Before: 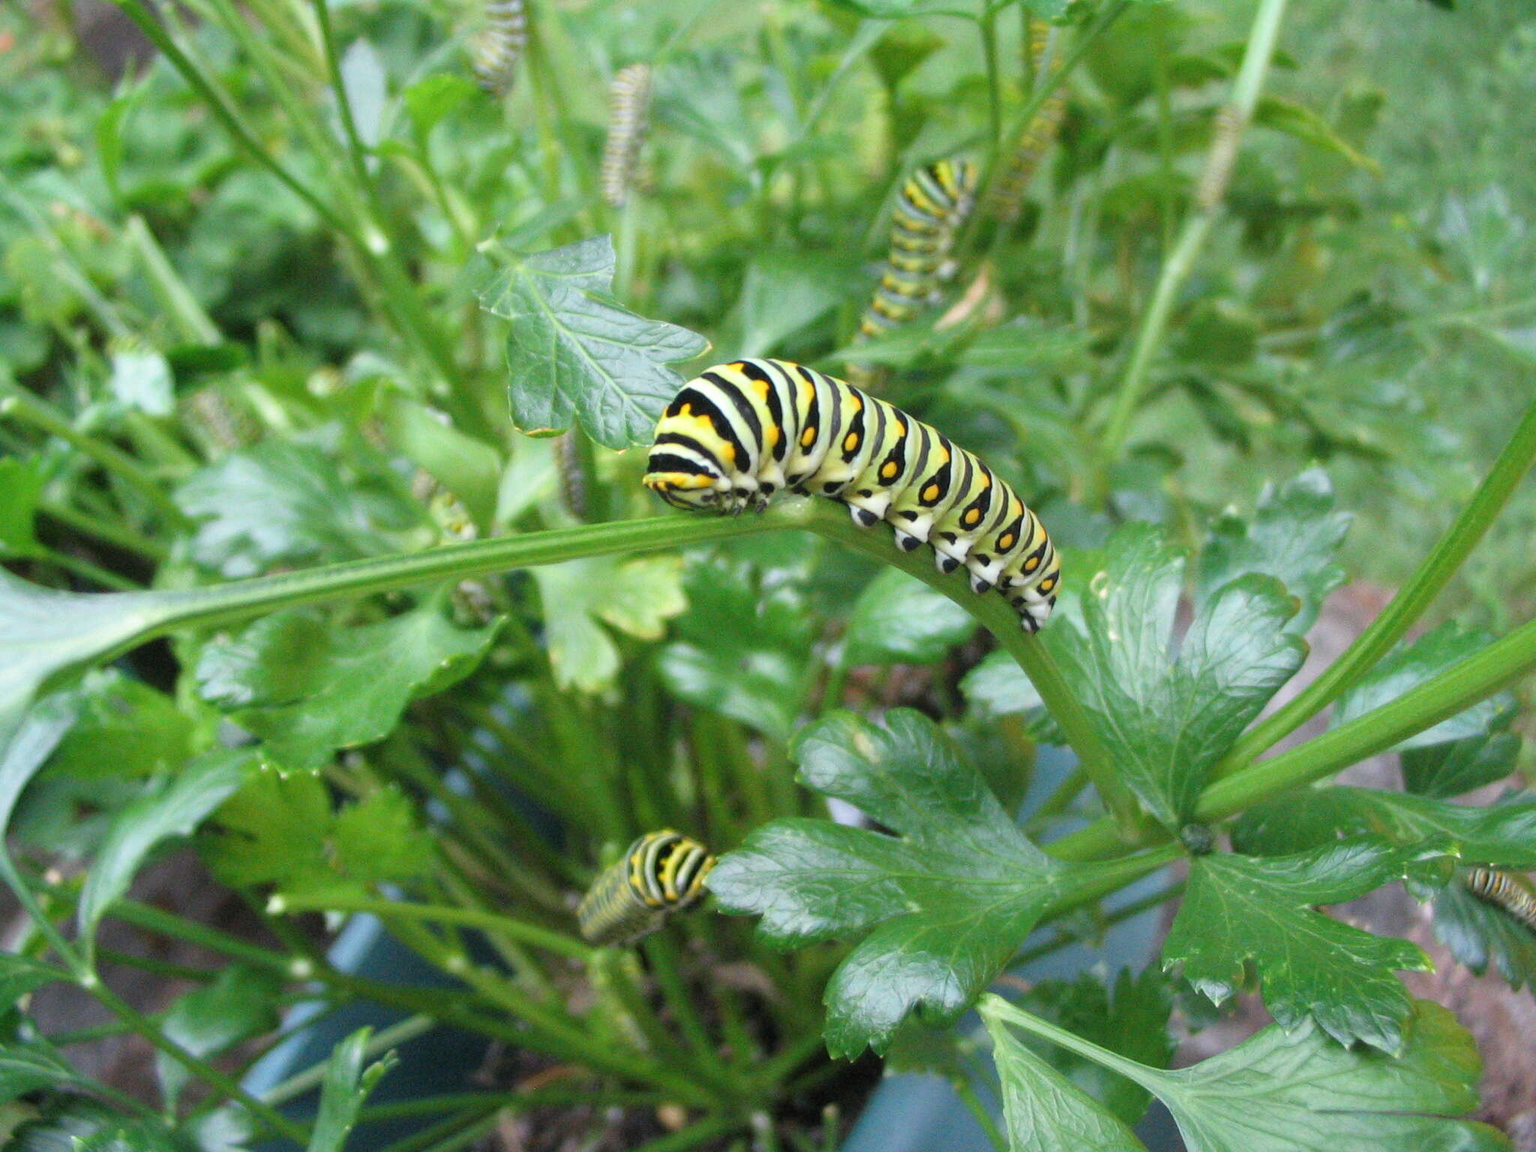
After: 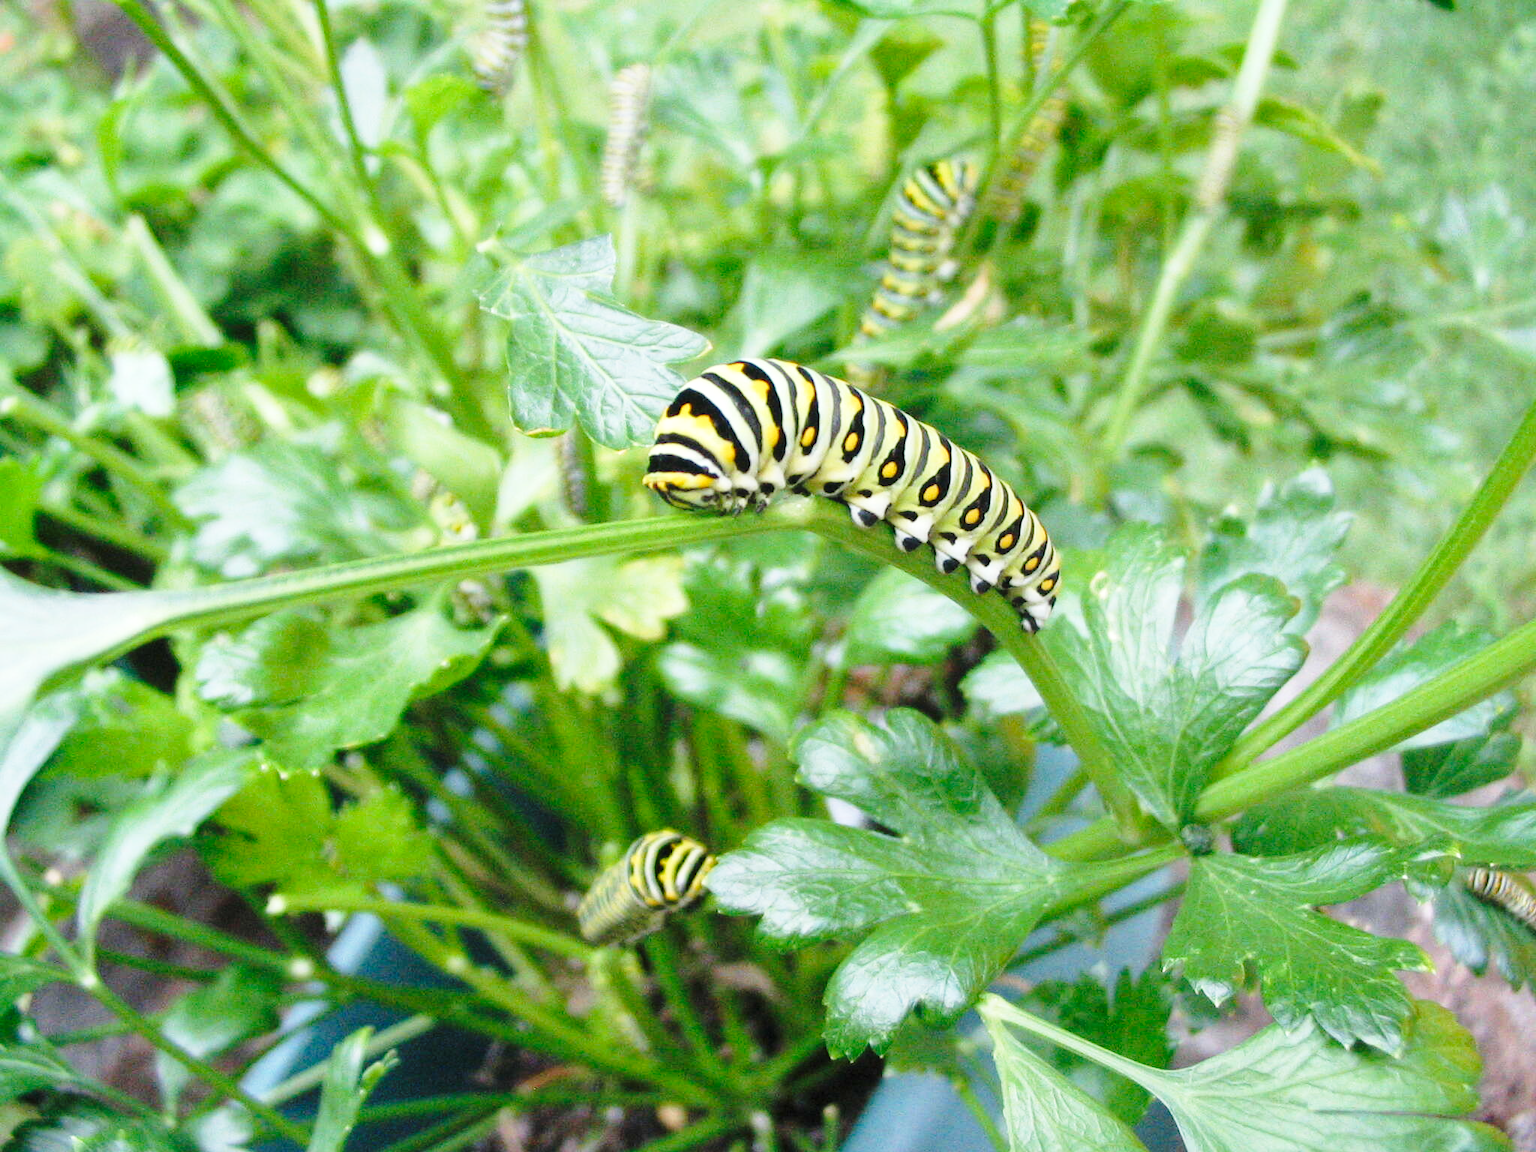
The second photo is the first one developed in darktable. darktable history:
local contrast: mode bilateral grid, contrast 10, coarseness 26, detail 115%, midtone range 0.2
base curve: curves: ch0 [(0, 0) (0.028, 0.03) (0.121, 0.232) (0.46, 0.748) (0.859, 0.968) (1, 1)], preserve colors none
